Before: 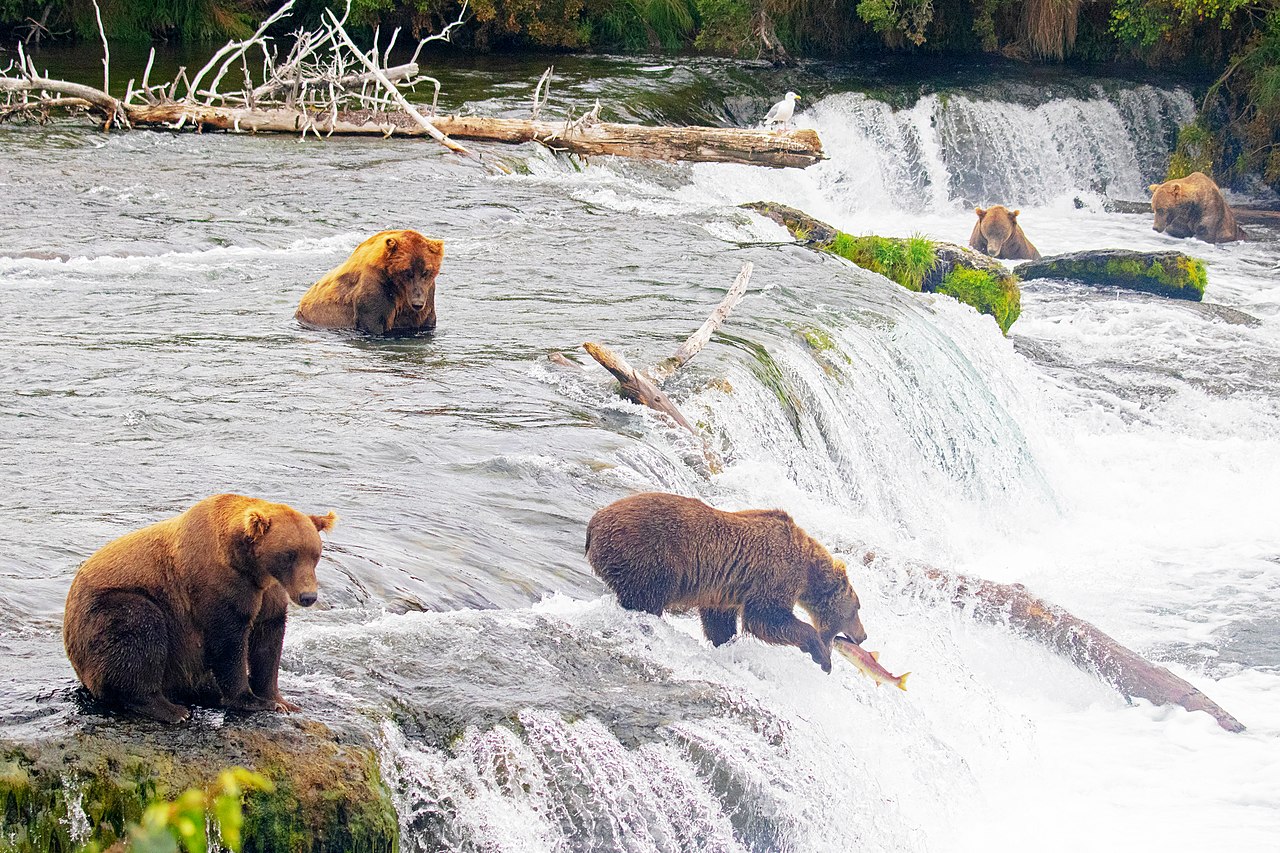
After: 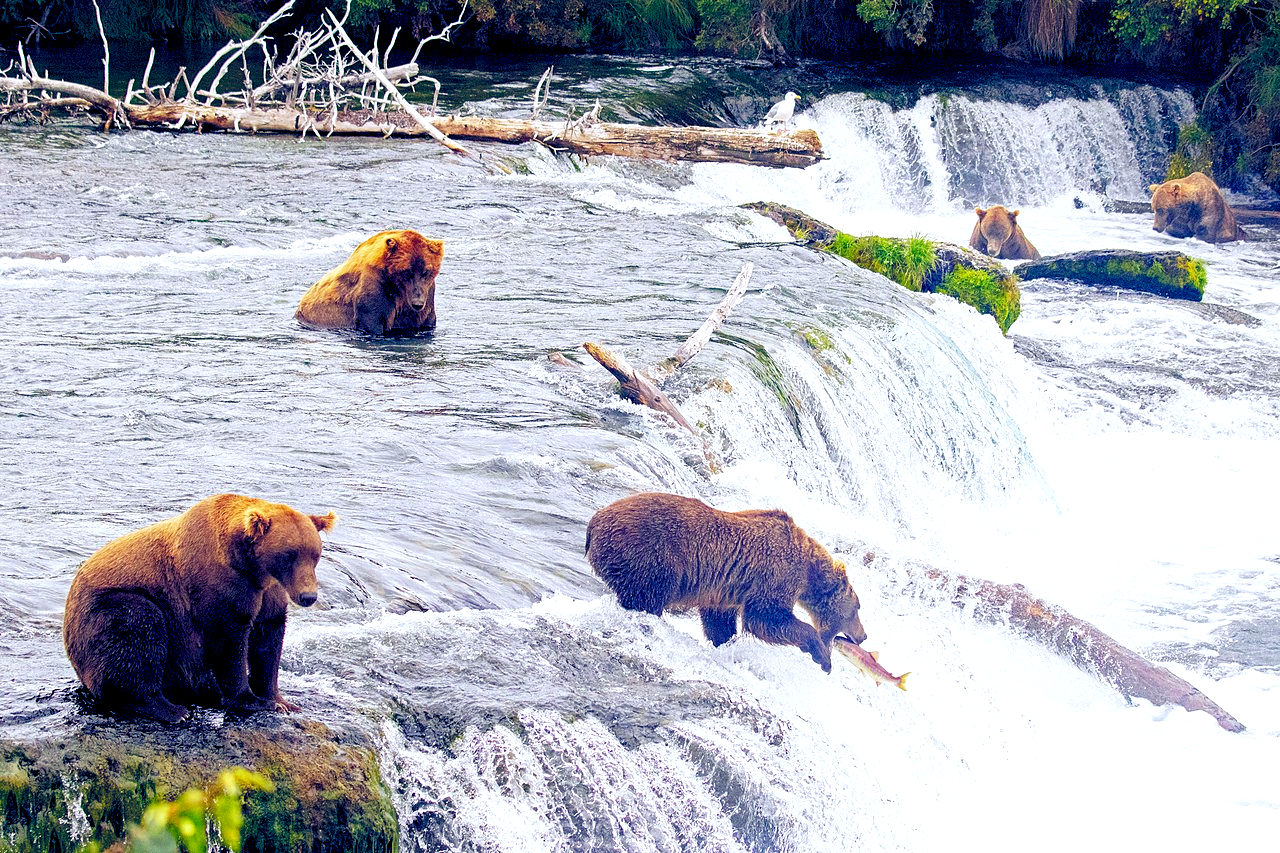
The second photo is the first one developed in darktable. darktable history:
color balance rgb: shadows lift › luminance -41.13%, shadows lift › chroma 14.13%, shadows lift › hue 260°, power › luminance -3.76%, power › chroma 0.56%, power › hue 40.37°, highlights gain › luminance 16.81%, highlights gain › chroma 2.94%, highlights gain › hue 260°, global offset › luminance -0.29%, global offset › chroma 0.31%, global offset › hue 260°, perceptual saturation grading › global saturation 20%, perceptual saturation grading › highlights -13.92%, perceptual saturation grading › shadows 50%
shadows and highlights: radius 334.93, shadows 63.48, highlights 6.06, compress 87.7%, highlights color adjustment 39.73%, soften with gaussian
local contrast: highlights 100%, shadows 100%, detail 120%, midtone range 0.2
